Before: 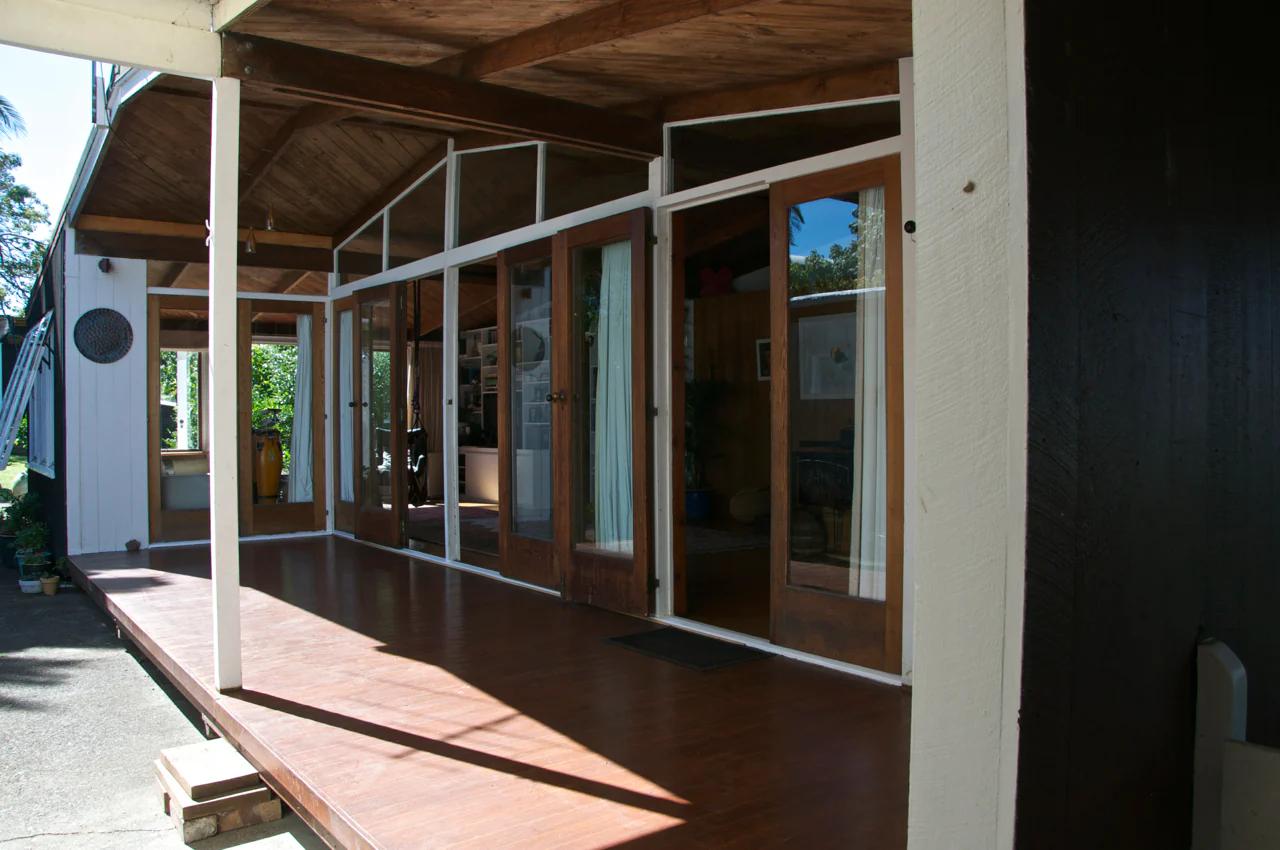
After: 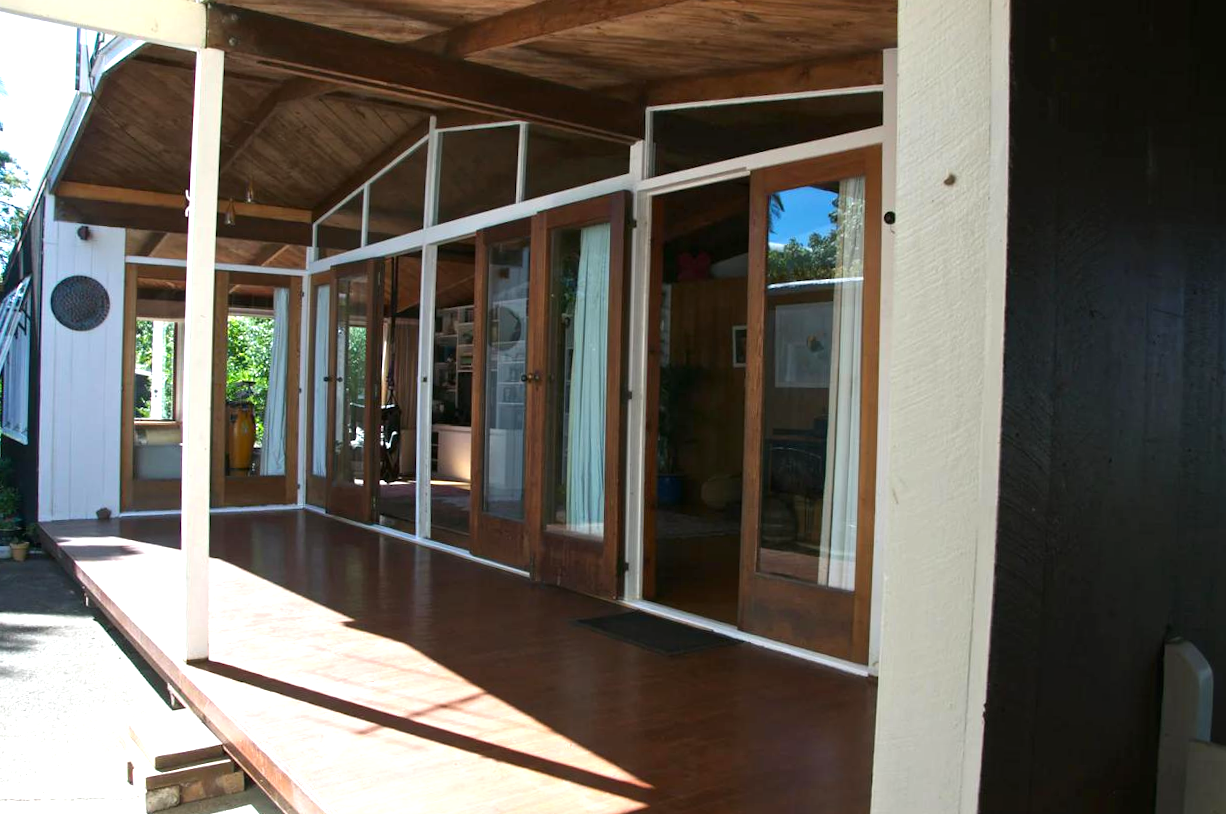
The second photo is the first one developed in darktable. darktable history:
exposure: black level correction 0, exposure 0.697 EV, compensate exposure bias true, compensate highlight preservation false
crop and rotate: angle -1.67°
